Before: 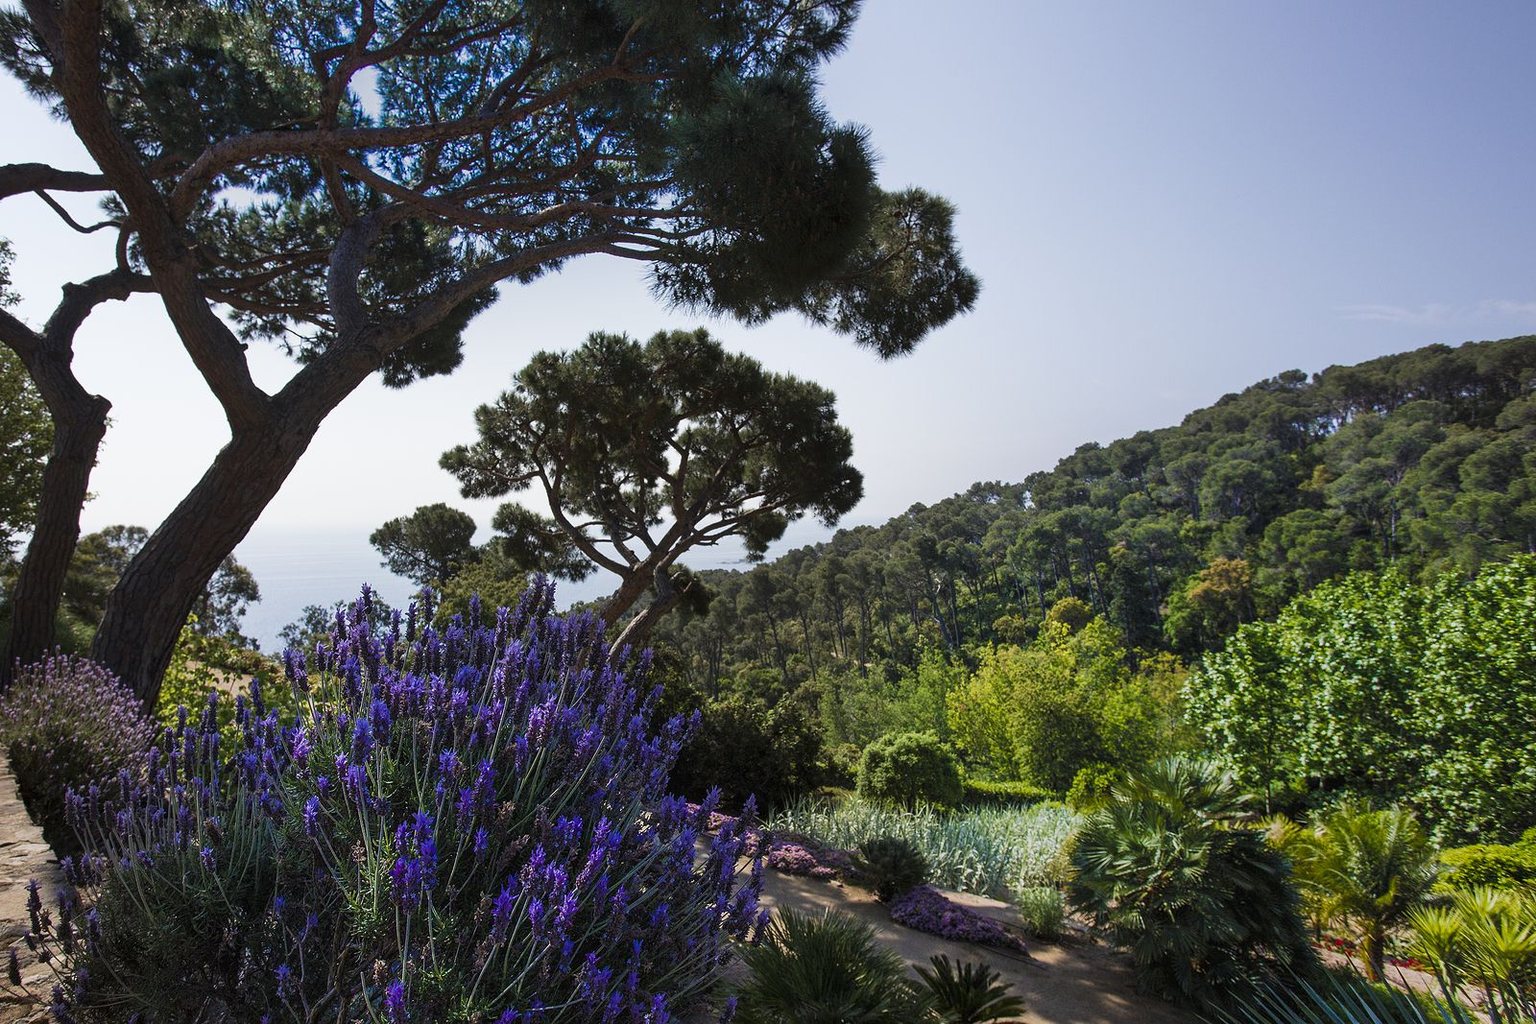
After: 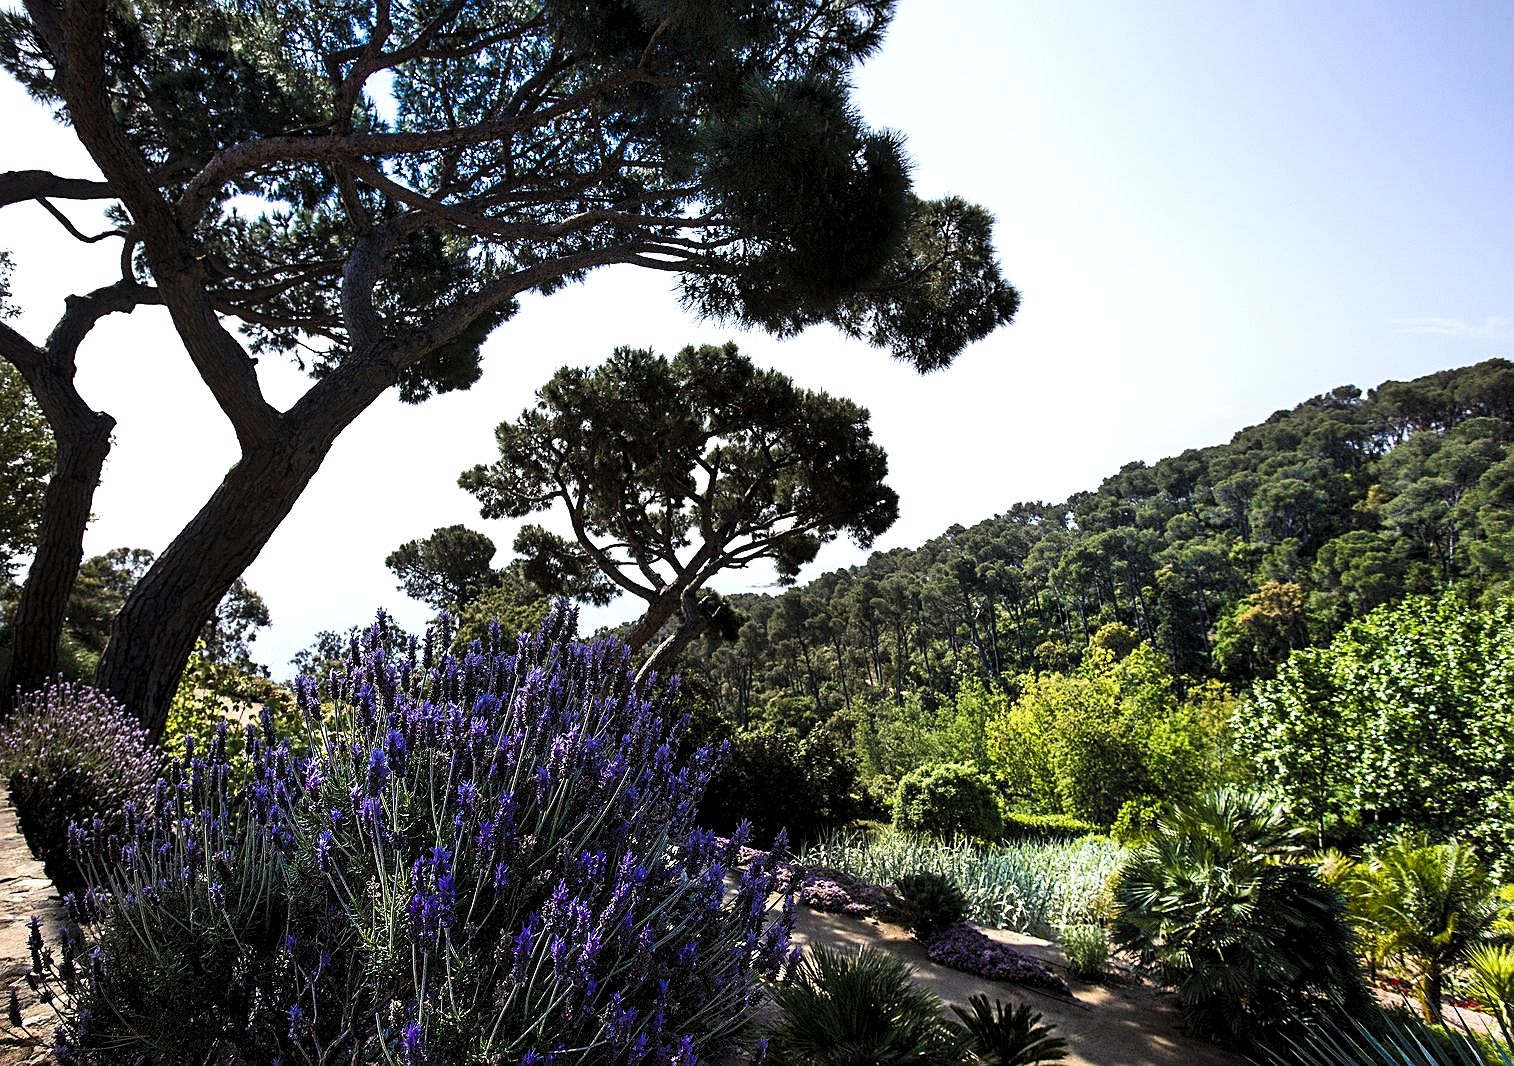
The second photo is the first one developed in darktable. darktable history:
base curve: curves: ch0 [(0, 0) (0.688, 0.865) (1, 1)], preserve colors none
levels: levels [0.062, 0.494, 0.925]
crop and rotate: right 5.344%
sharpen: on, module defaults
contrast brightness saturation: contrast 0.145
